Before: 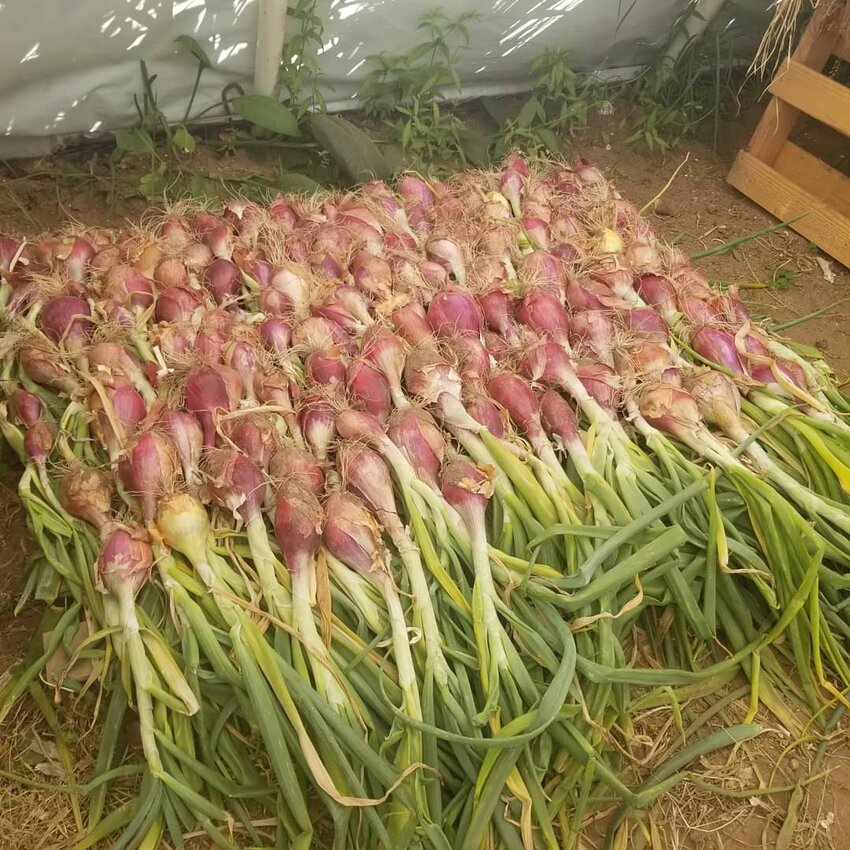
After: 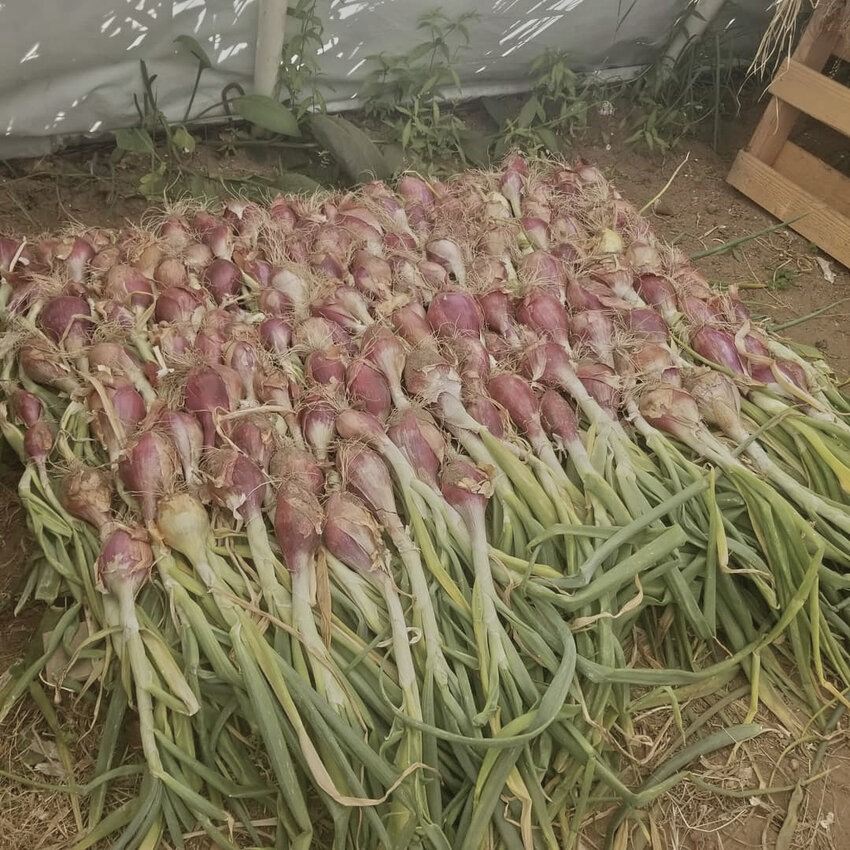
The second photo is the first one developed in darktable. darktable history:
tone equalizer: -8 EV -0.002 EV, -7 EV 0.005 EV, -6 EV -0.008 EV, -5 EV 0.007 EV, -4 EV -0.042 EV, -3 EV -0.233 EV, -2 EV -0.662 EV, -1 EV -0.983 EV, +0 EV -0.969 EV, smoothing diameter 2%, edges refinement/feathering 20, mask exposure compensation -1.57 EV, filter diffusion 5
contrast brightness saturation: contrast 0.1, saturation -0.36
